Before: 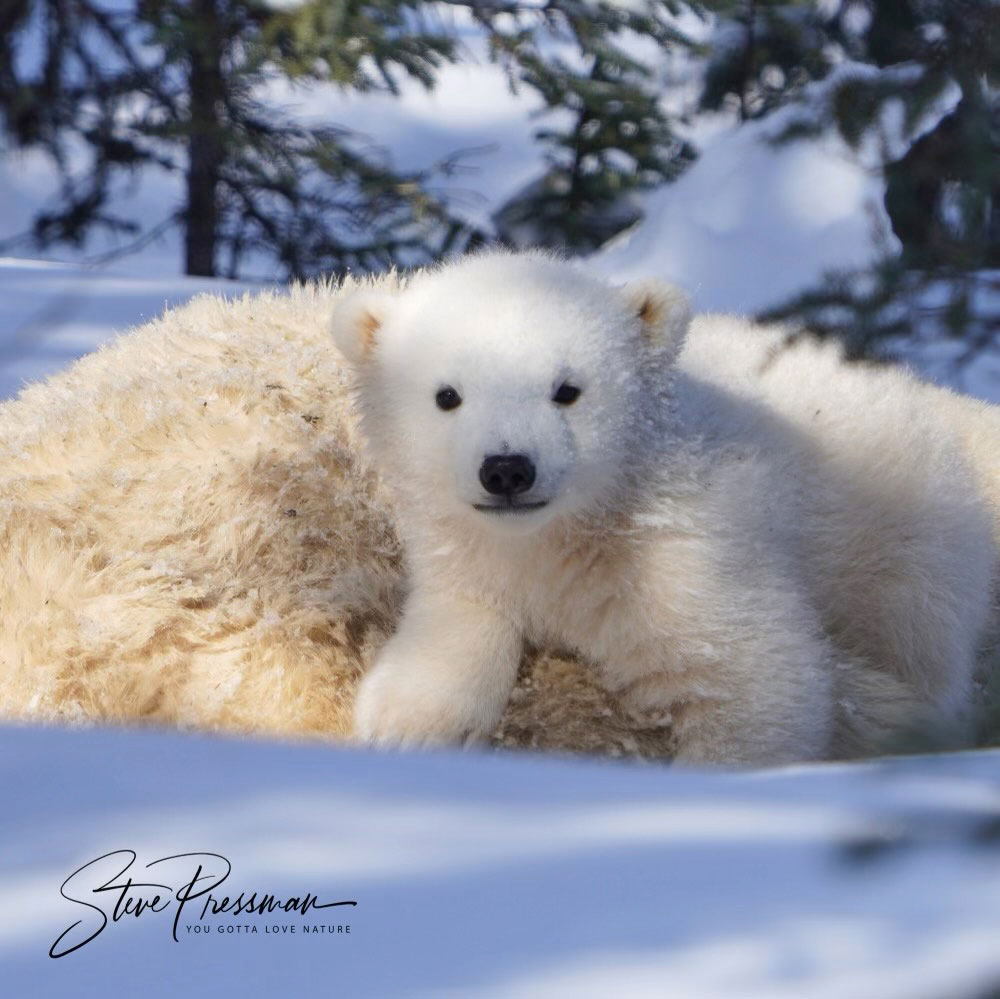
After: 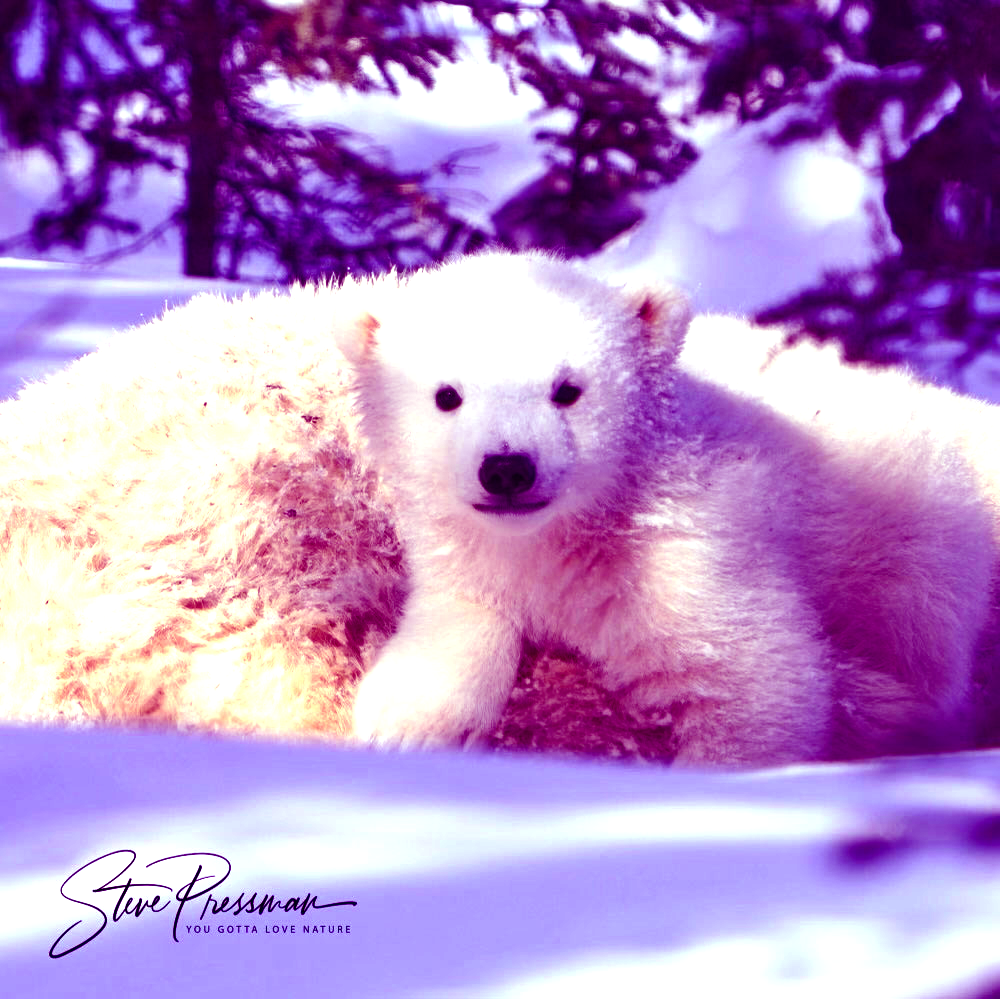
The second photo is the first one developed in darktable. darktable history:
color balance: mode lift, gamma, gain (sRGB), lift [1, 1, 0.101, 1]
exposure: exposure 0.95 EV, compensate highlight preservation false
